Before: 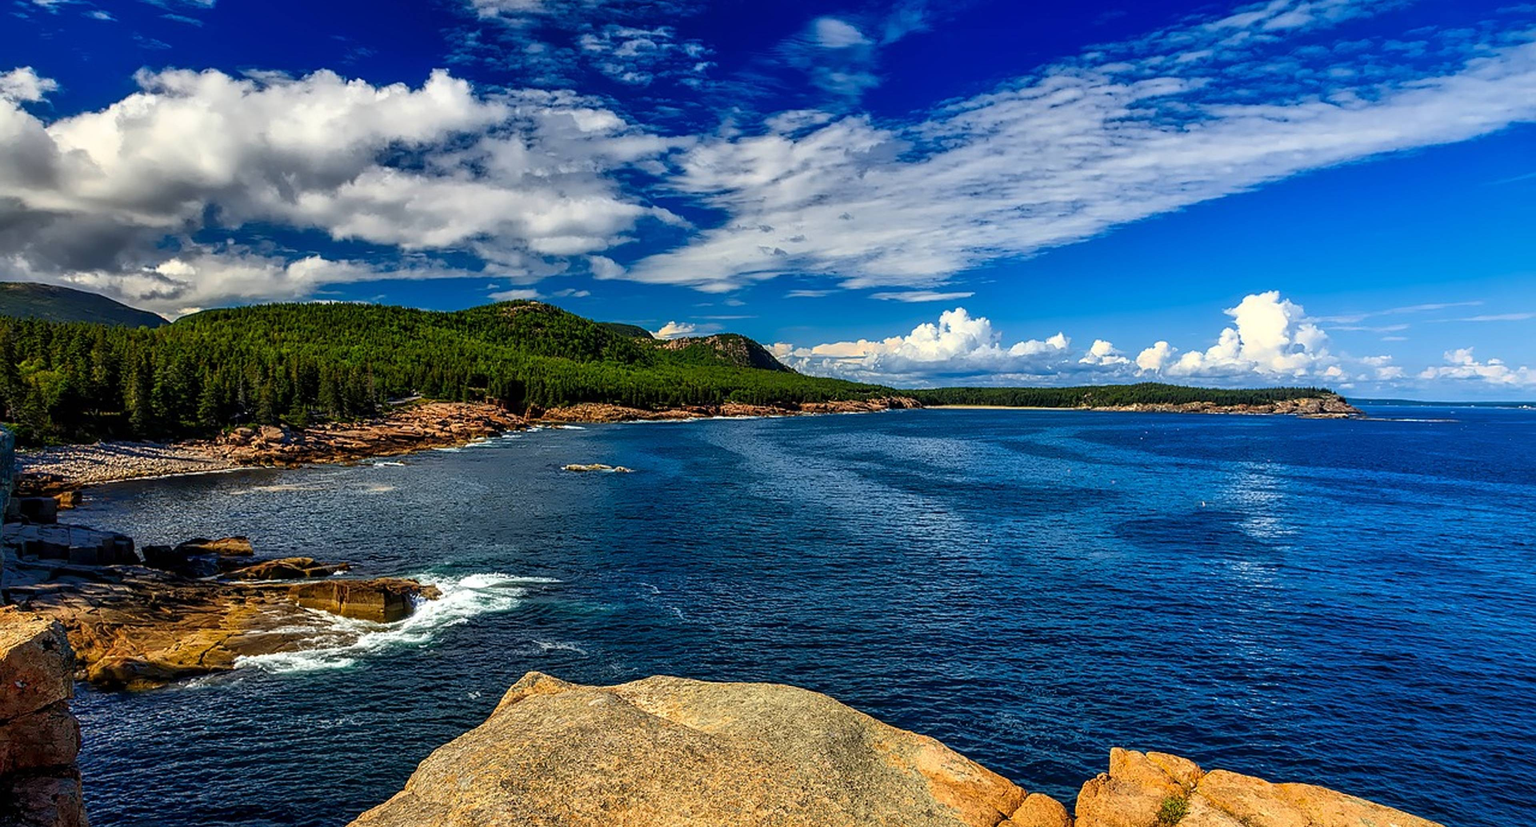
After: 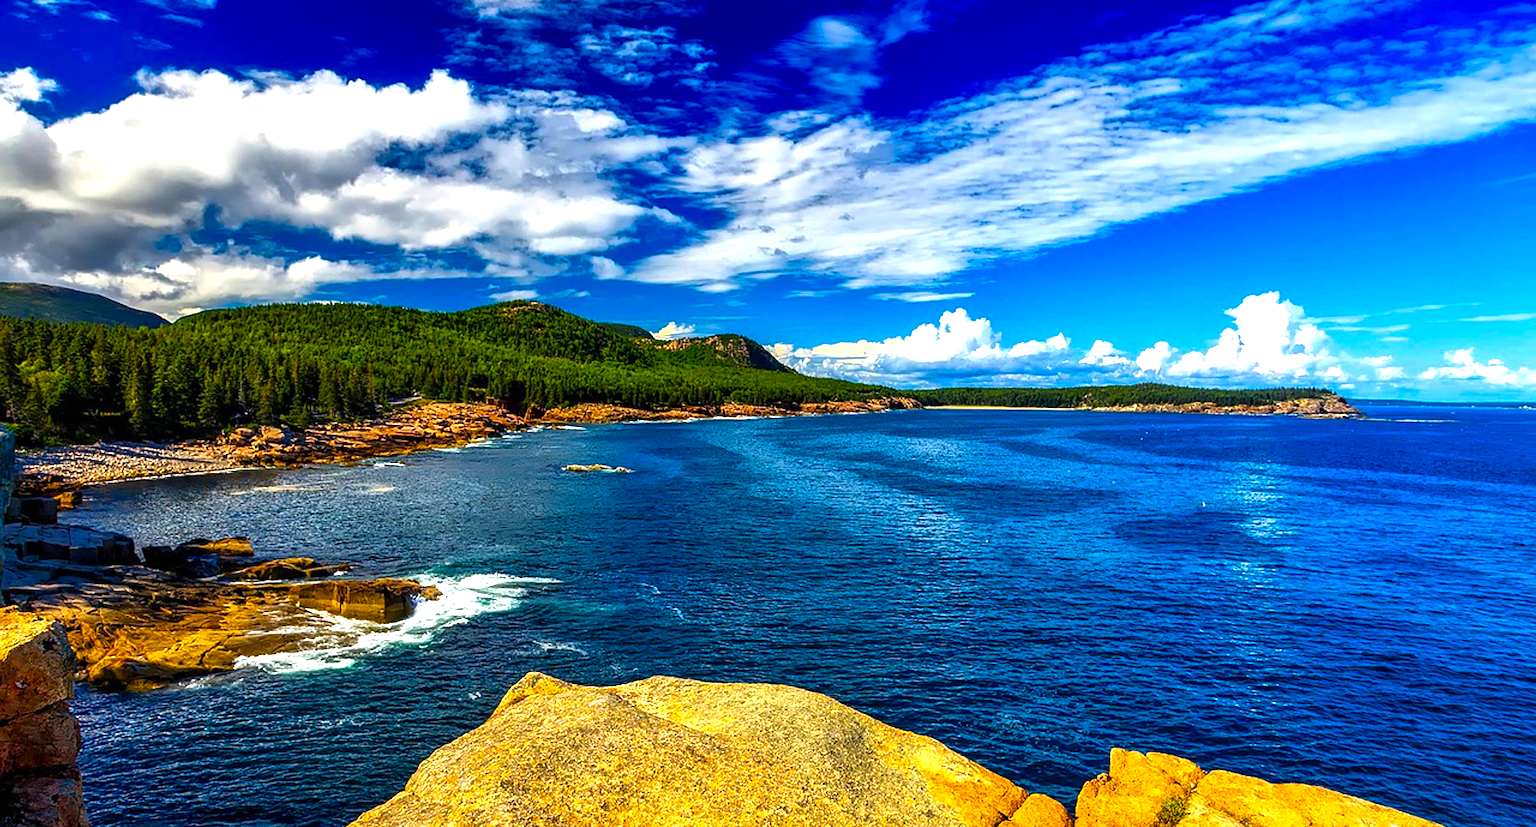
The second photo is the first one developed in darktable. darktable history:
color balance rgb: linear chroma grading › global chroma 15.011%, perceptual saturation grading › global saturation 25.824%, perceptual brilliance grading › global brilliance 24.727%
